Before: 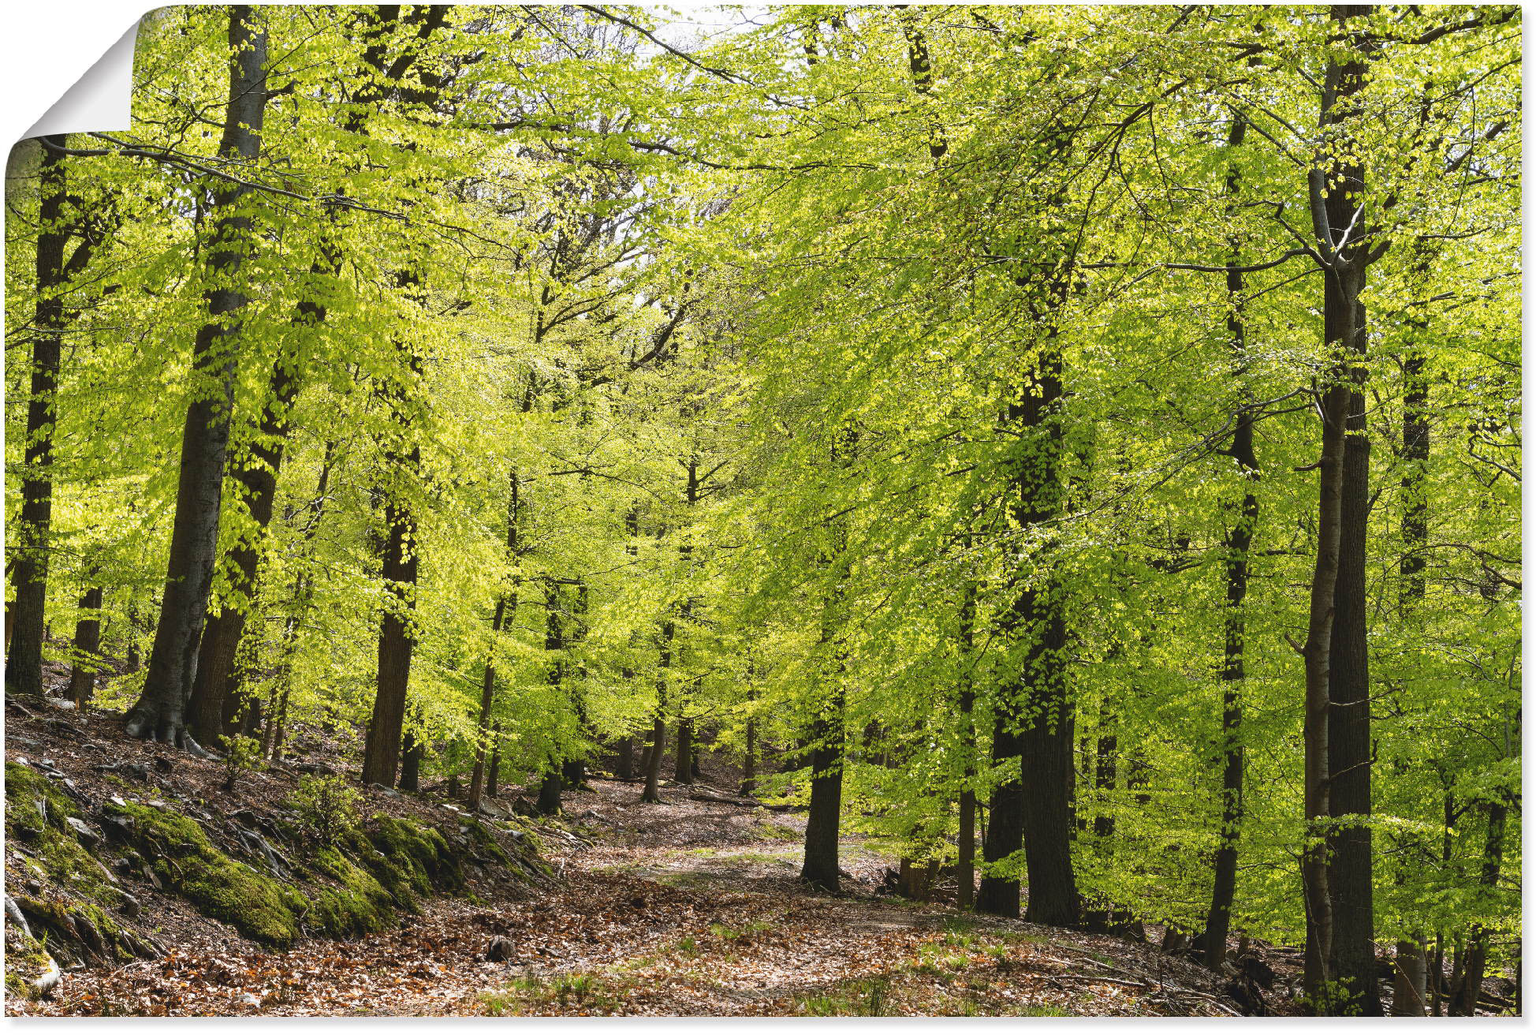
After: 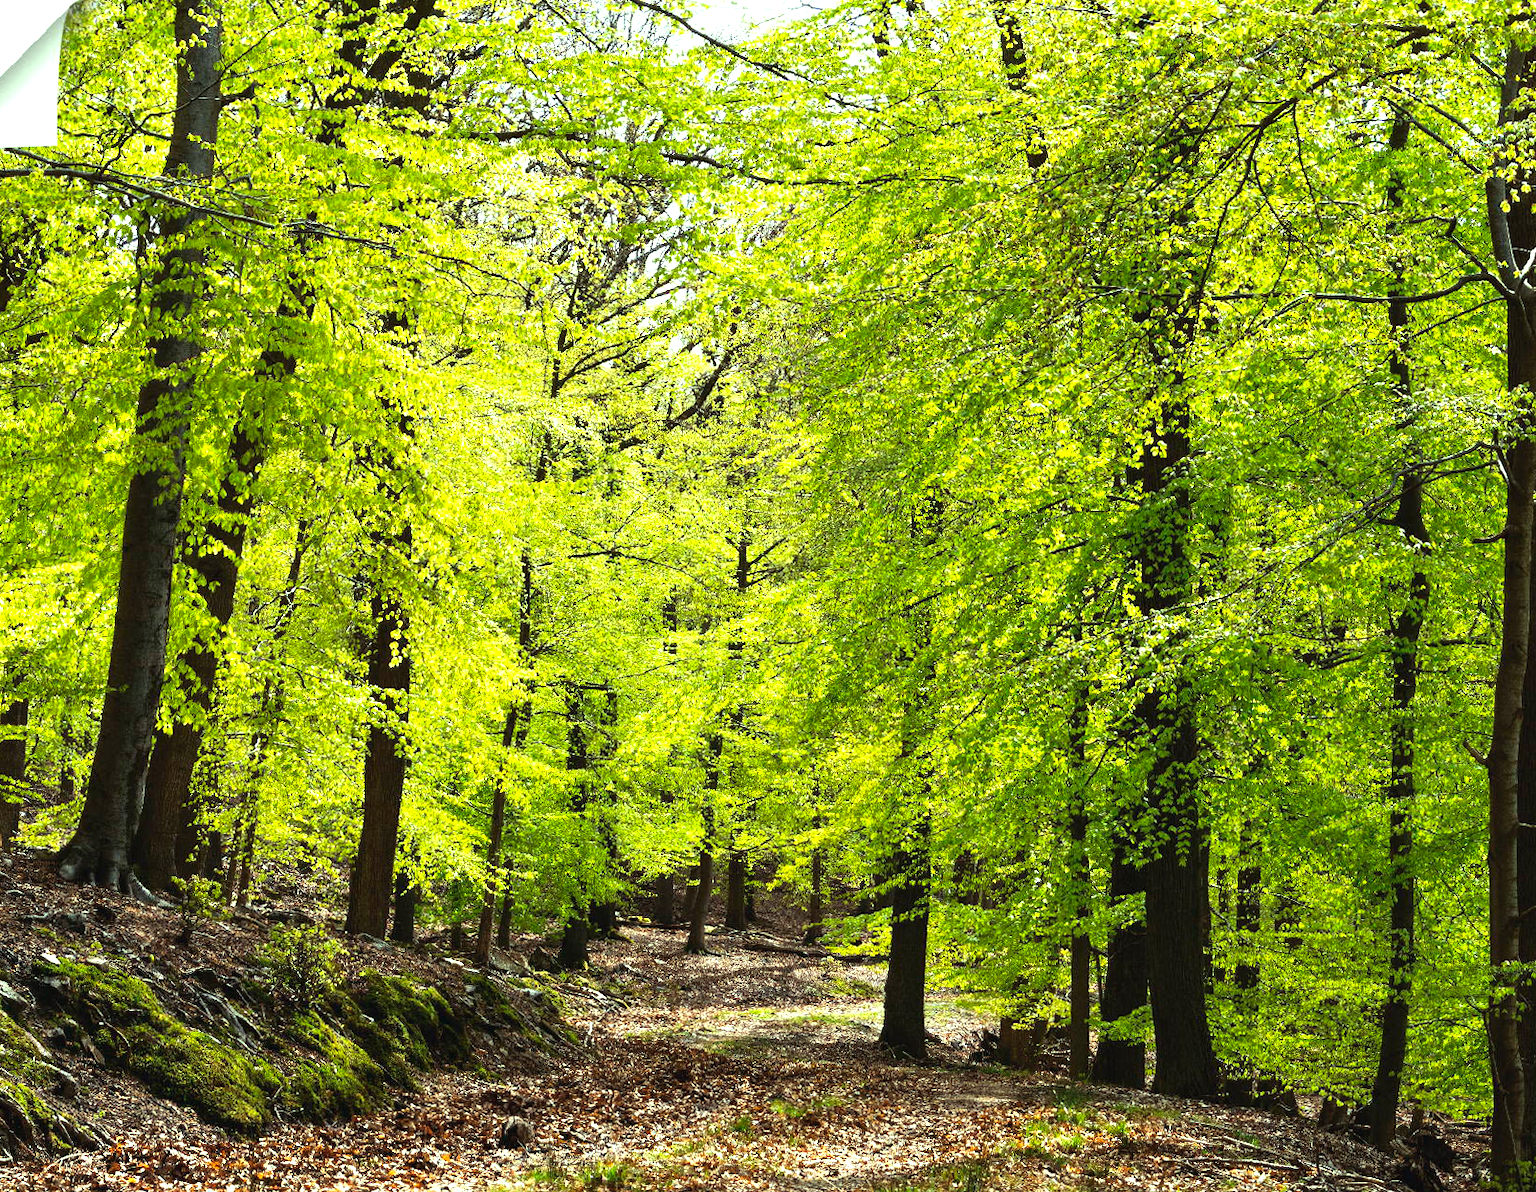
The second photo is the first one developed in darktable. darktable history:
color balance rgb: highlights gain › luminance 15.241%, highlights gain › chroma 6.966%, highlights gain › hue 125.57°, perceptual saturation grading › global saturation 0.267%, perceptual brilliance grading › global brilliance 15.059%, perceptual brilliance grading › shadows -35.54%, global vibrance 20%
crop and rotate: angle 0.604°, left 4.5%, top 0.967%, right 11.761%, bottom 2.501%
